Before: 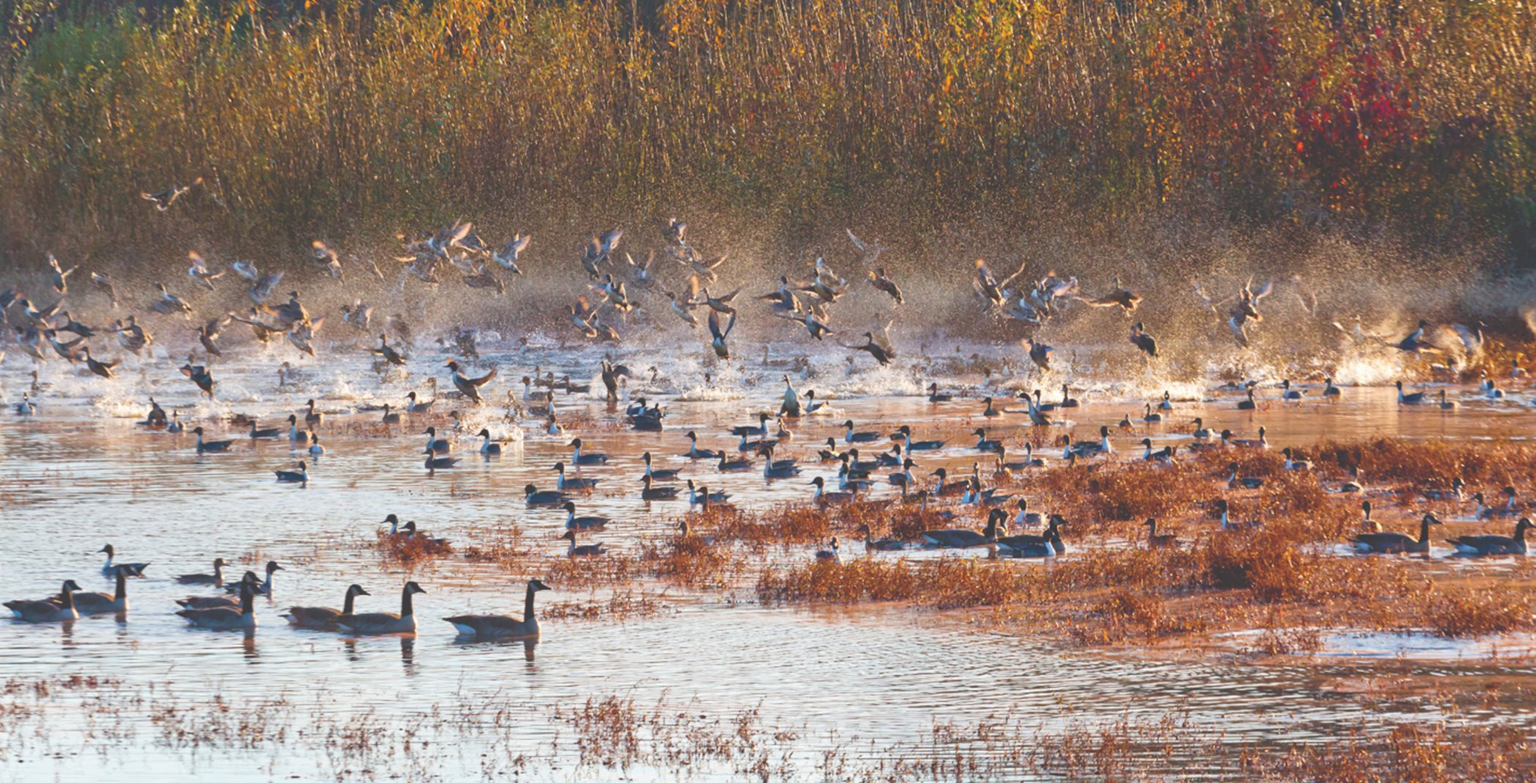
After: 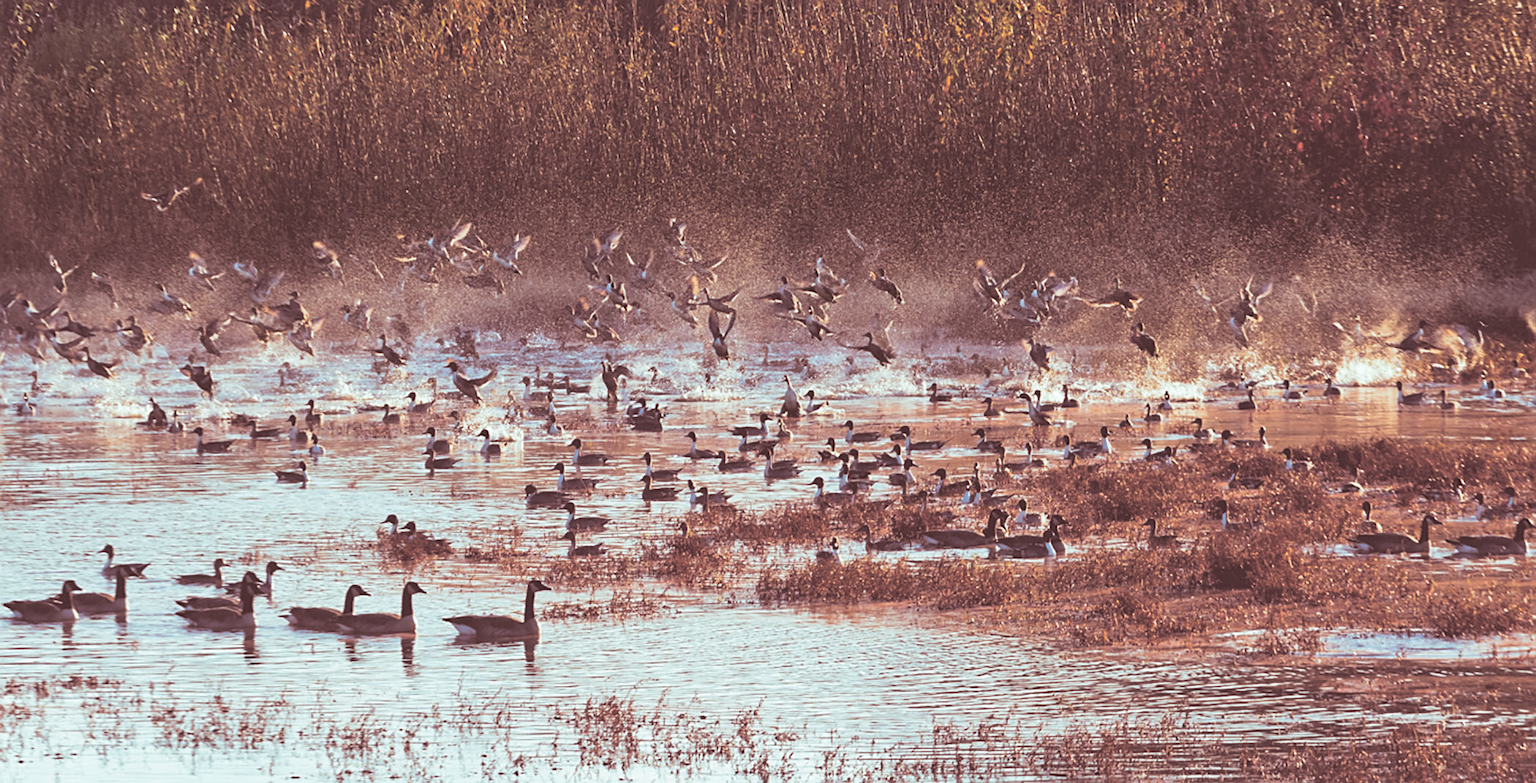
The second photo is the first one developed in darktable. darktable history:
sharpen: on, module defaults
split-toning: shadows › saturation 0.3, highlights › hue 180°, highlights › saturation 0.3, compress 0%
